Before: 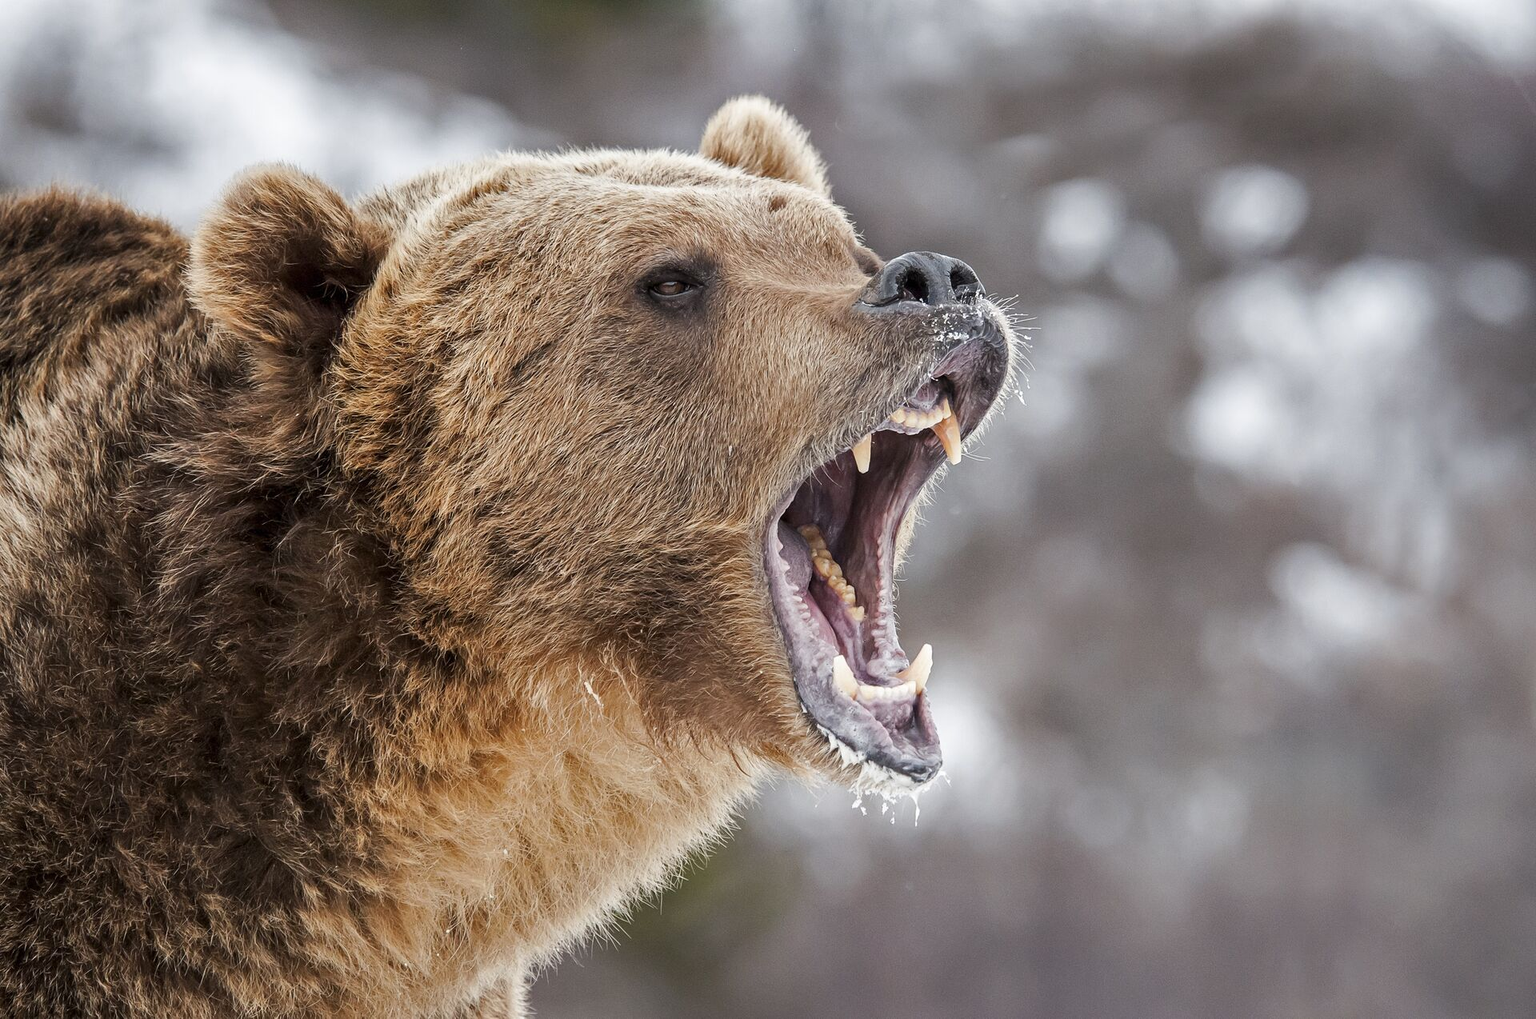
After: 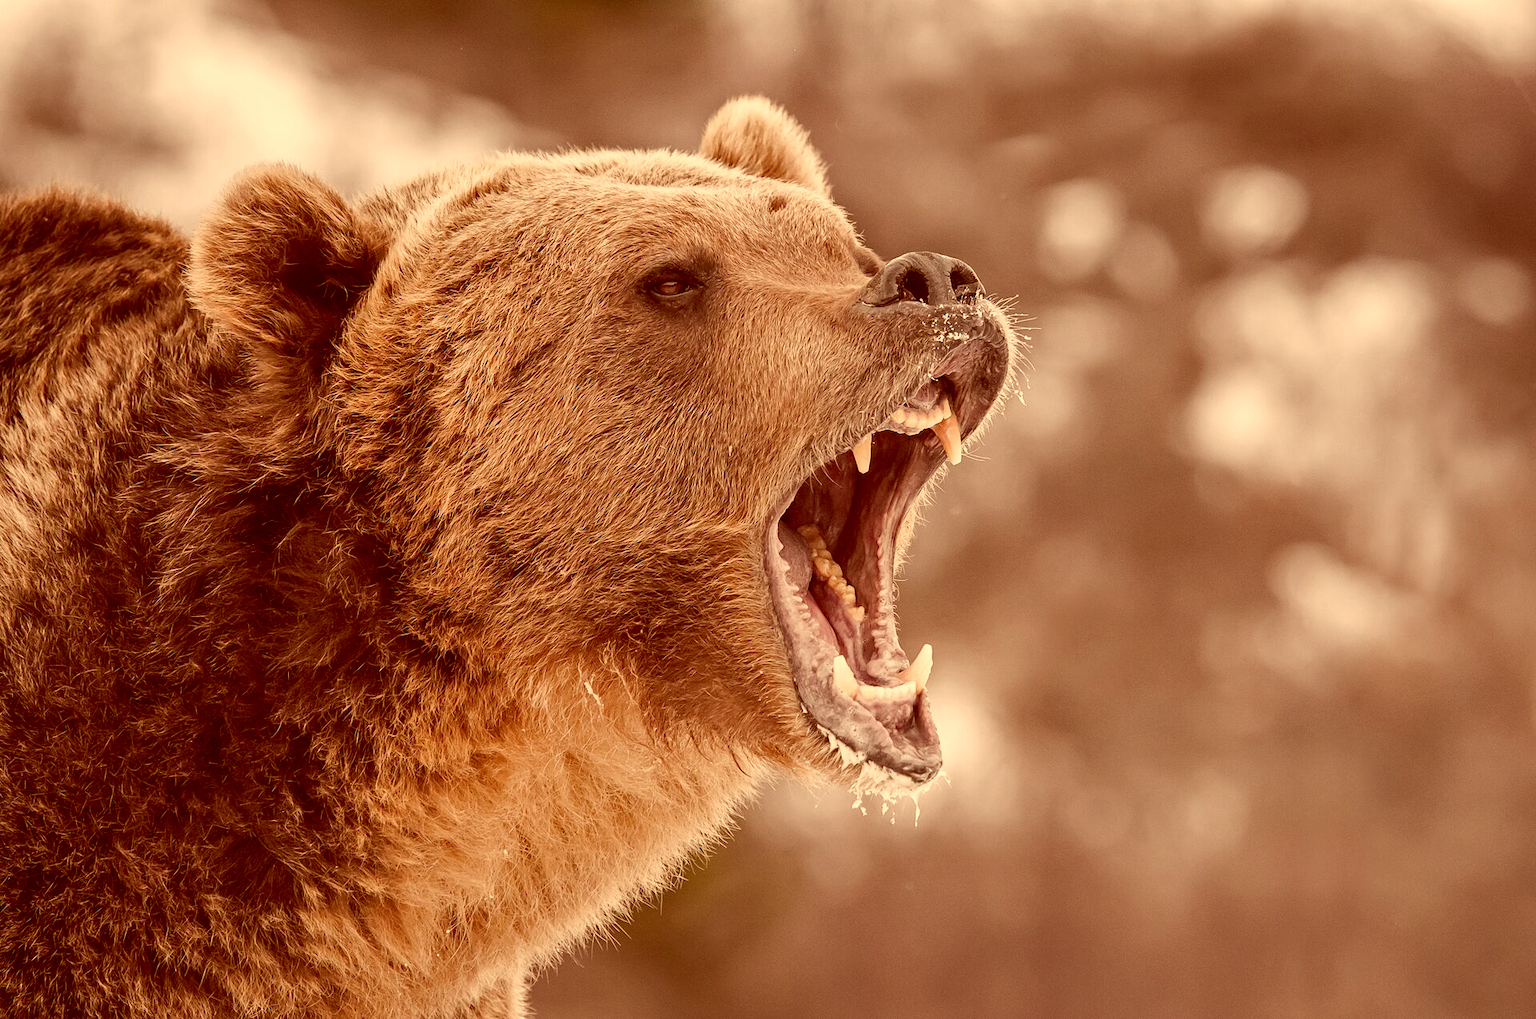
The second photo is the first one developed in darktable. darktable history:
white balance: red 1.08, blue 0.791
color correction: highlights a* 9.03, highlights b* 8.71, shadows a* 40, shadows b* 40, saturation 0.8
